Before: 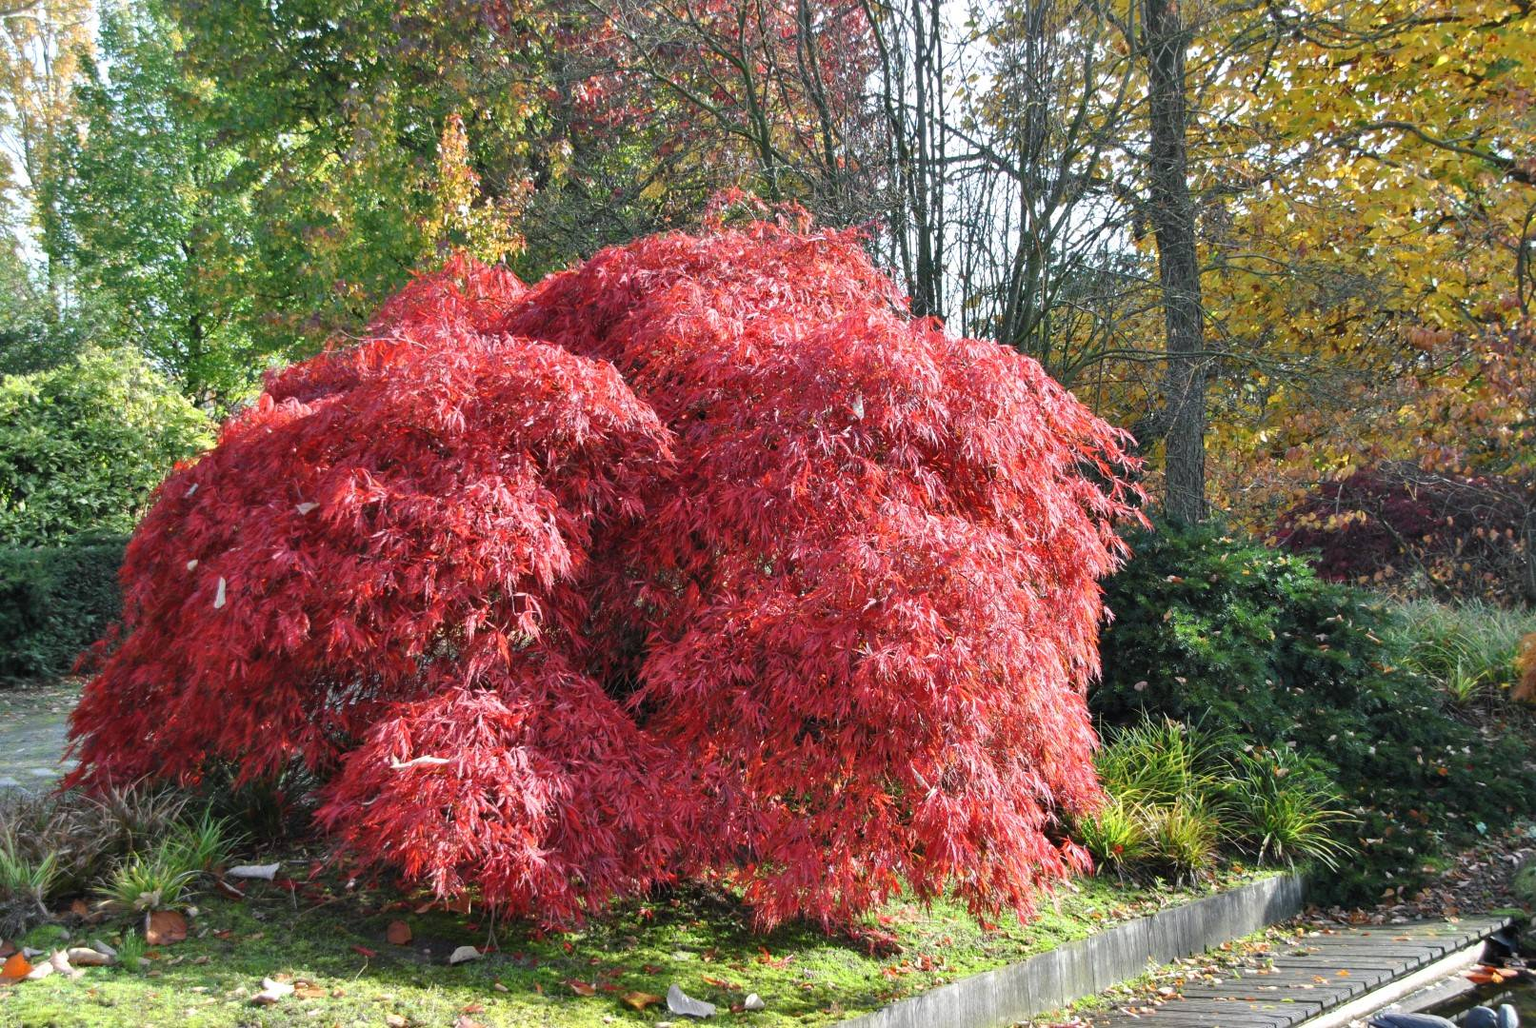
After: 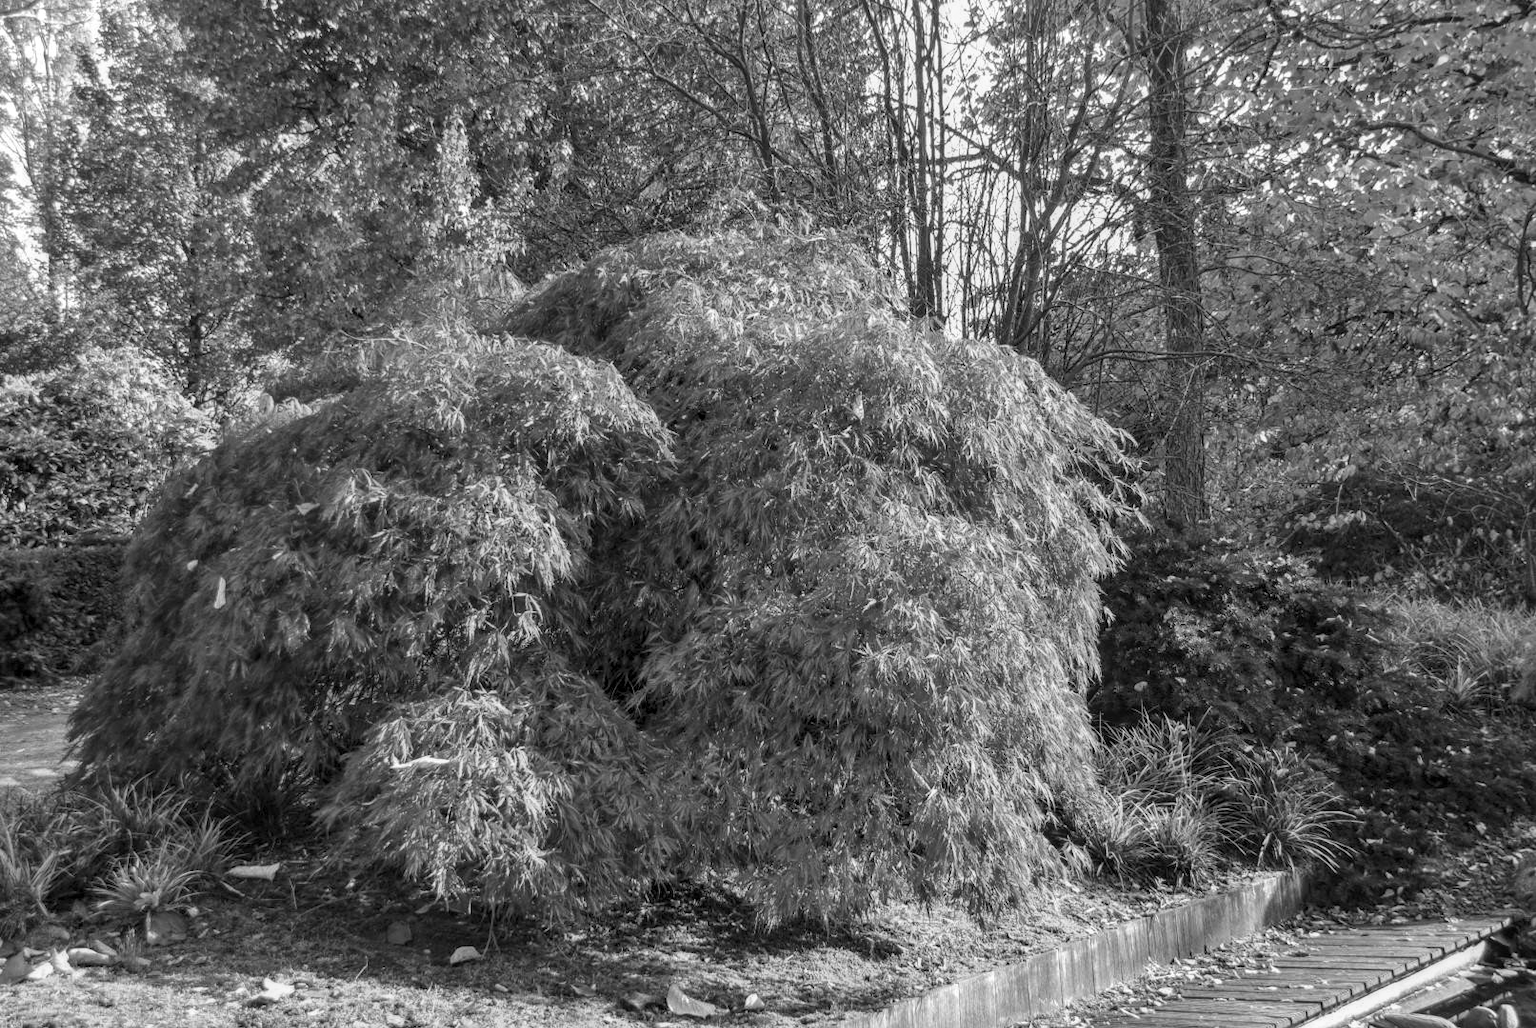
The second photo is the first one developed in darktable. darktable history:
local contrast: highlights 0%, shadows 0%, detail 133%
color calibration: output gray [0.21, 0.42, 0.37, 0], gray › normalize channels true, illuminant same as pipeline (D50), adaptation XYZ, x 0.346, y 0.359, gamut compression 0
